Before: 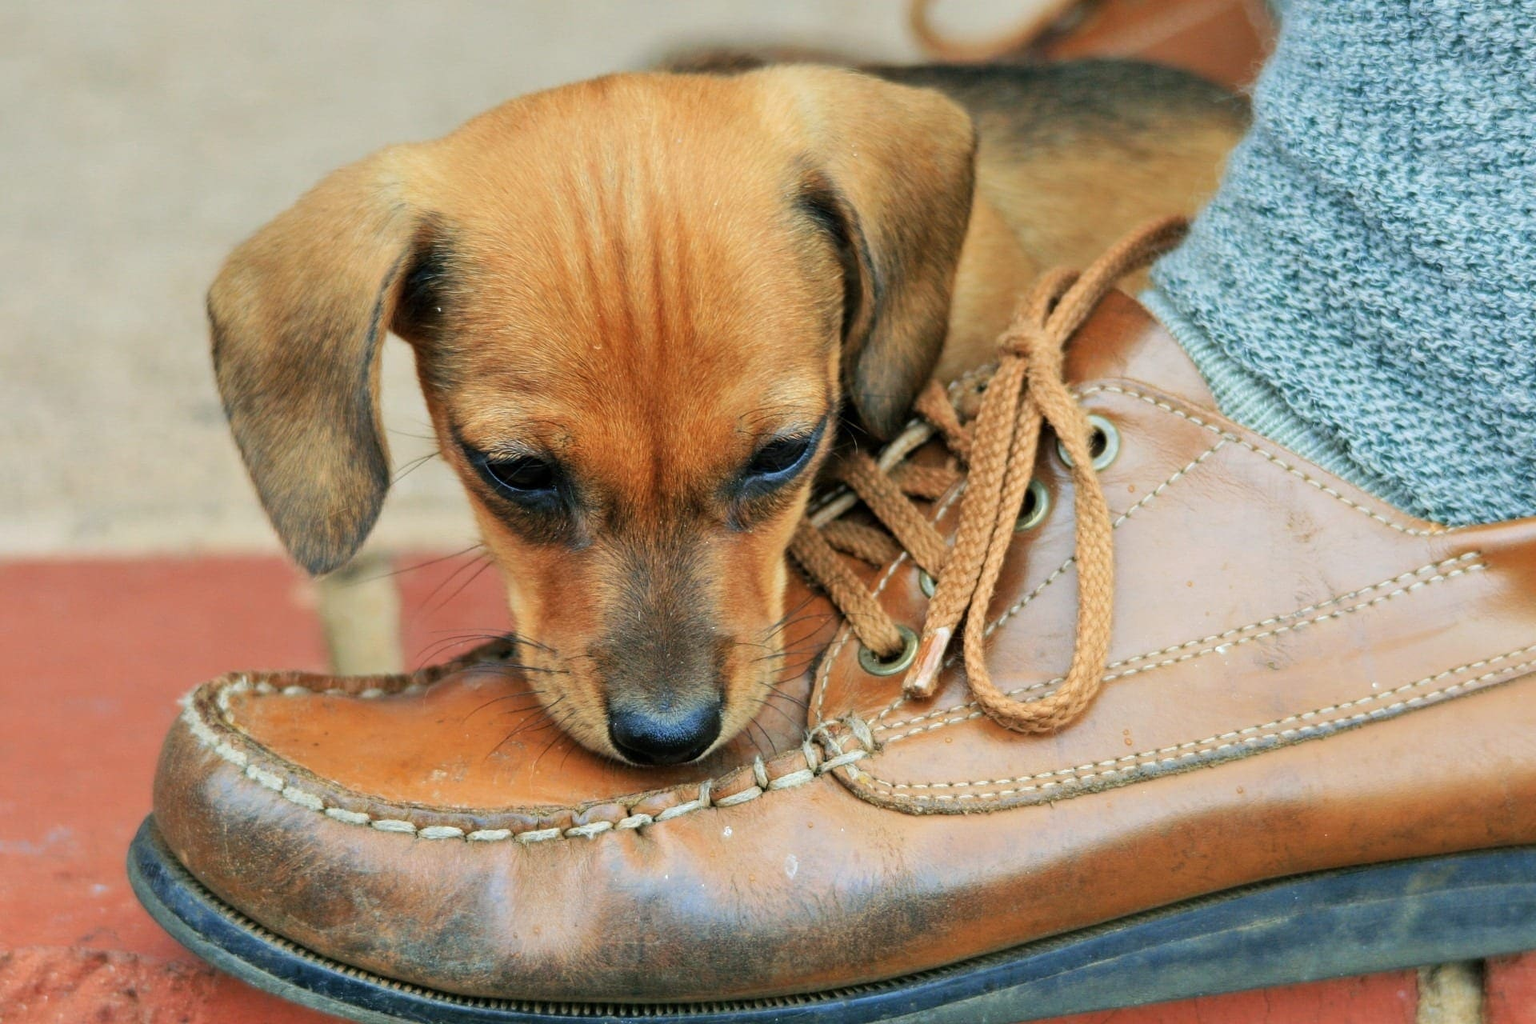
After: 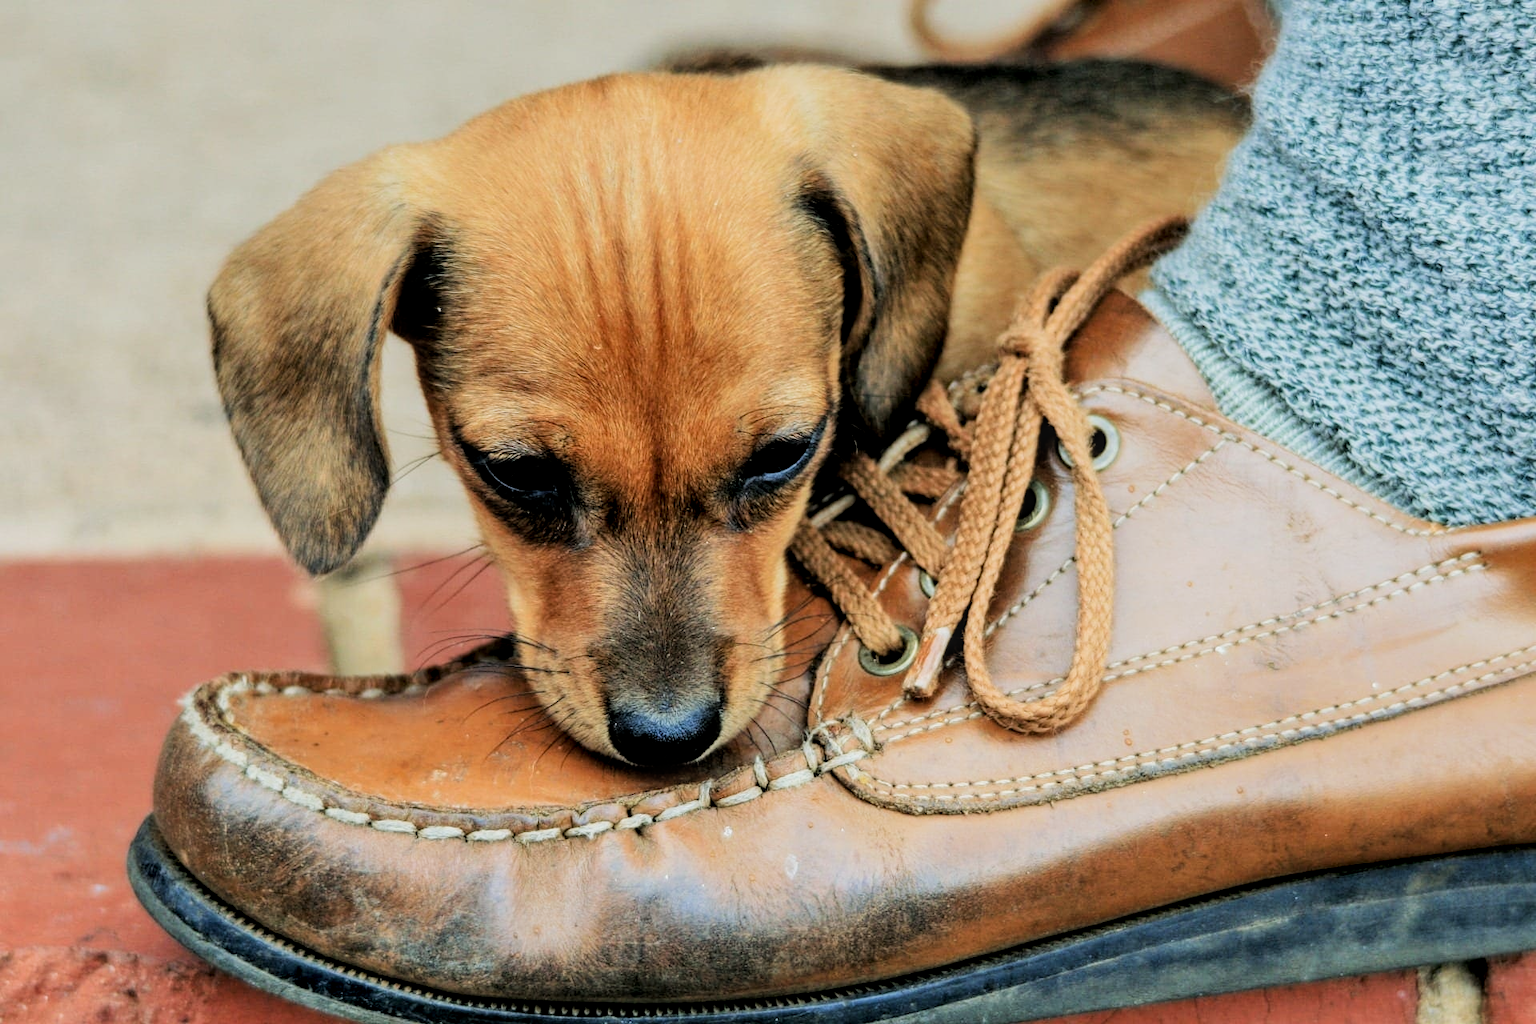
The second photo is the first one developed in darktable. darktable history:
local contrast: on, module defaults
filmic rgb: black relative exposure -5 EV, hardness 2.88, contrast 1.4, highlights saturation mix -30%
